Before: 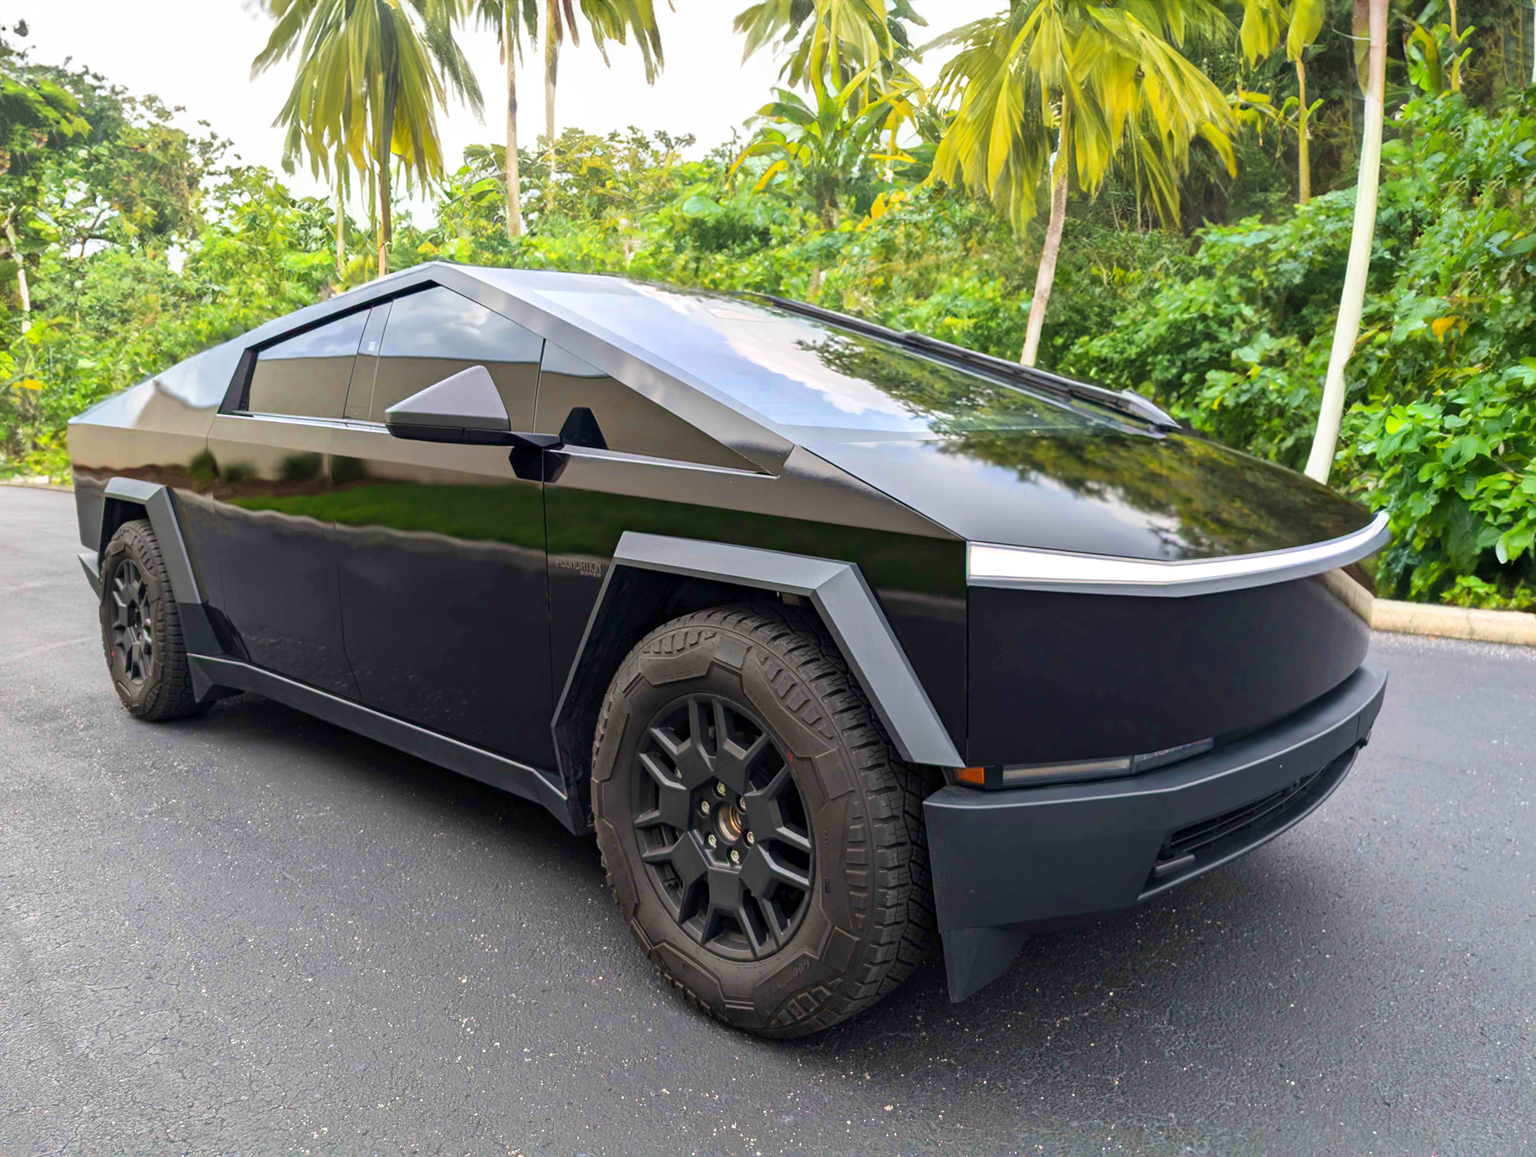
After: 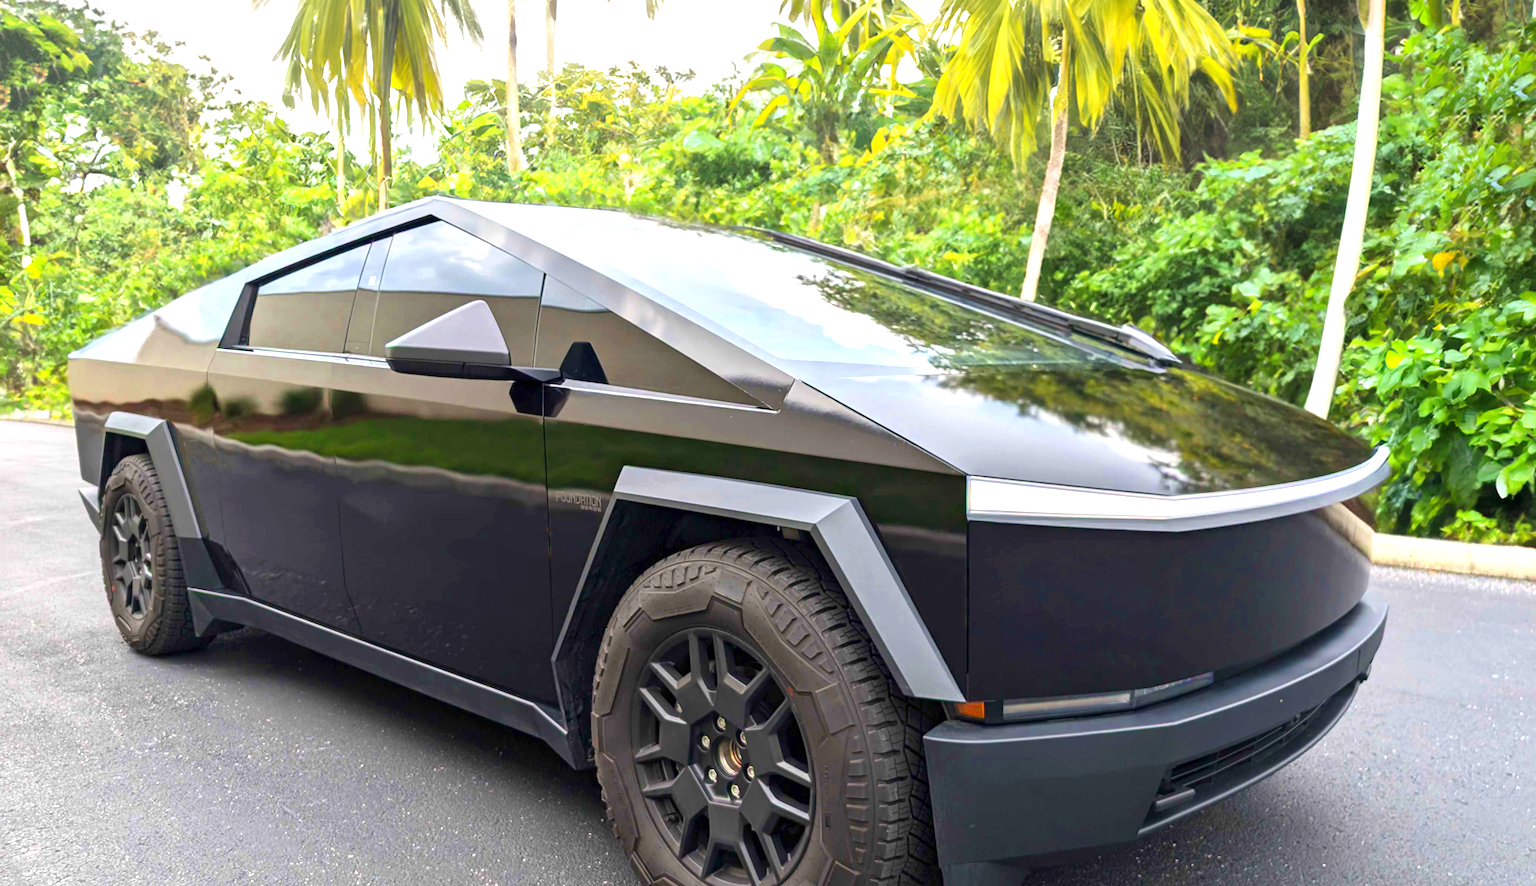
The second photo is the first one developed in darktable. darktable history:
crop: top 5.667%, bottom 17.637%
exposure: exposure 0.6 EV, compensate highlight preservation false
